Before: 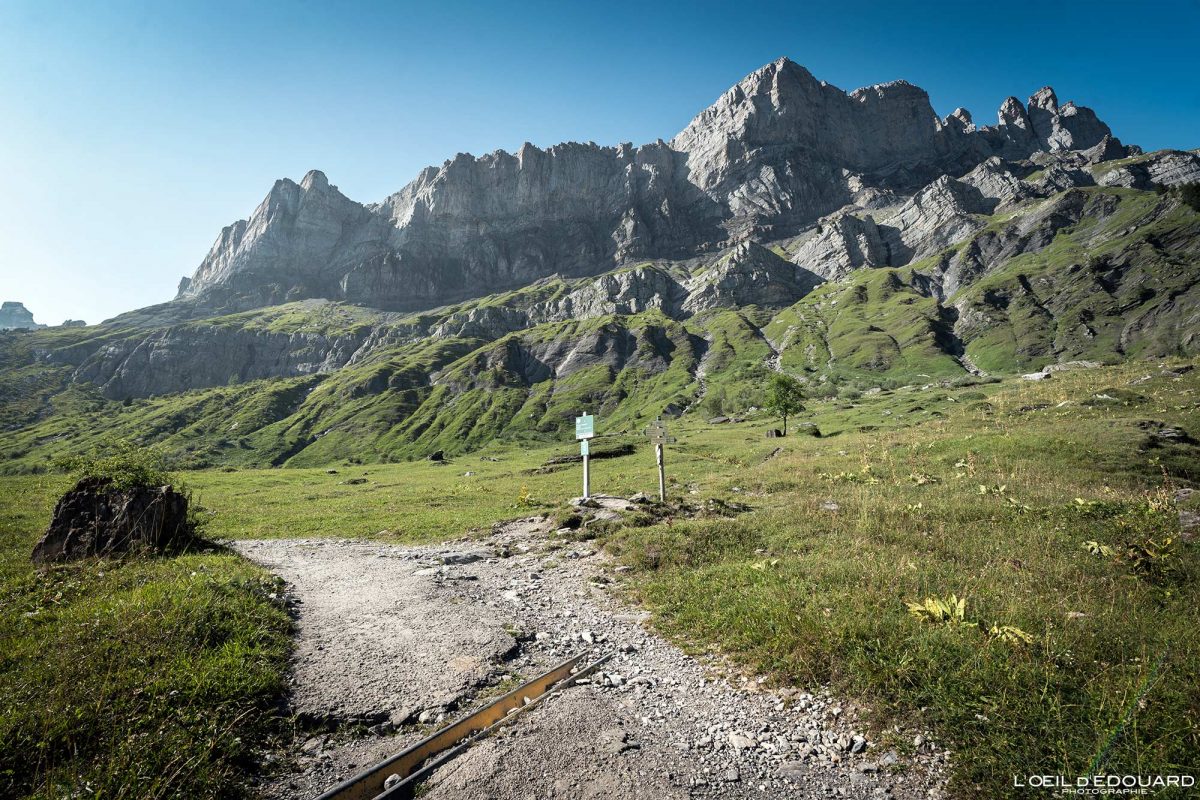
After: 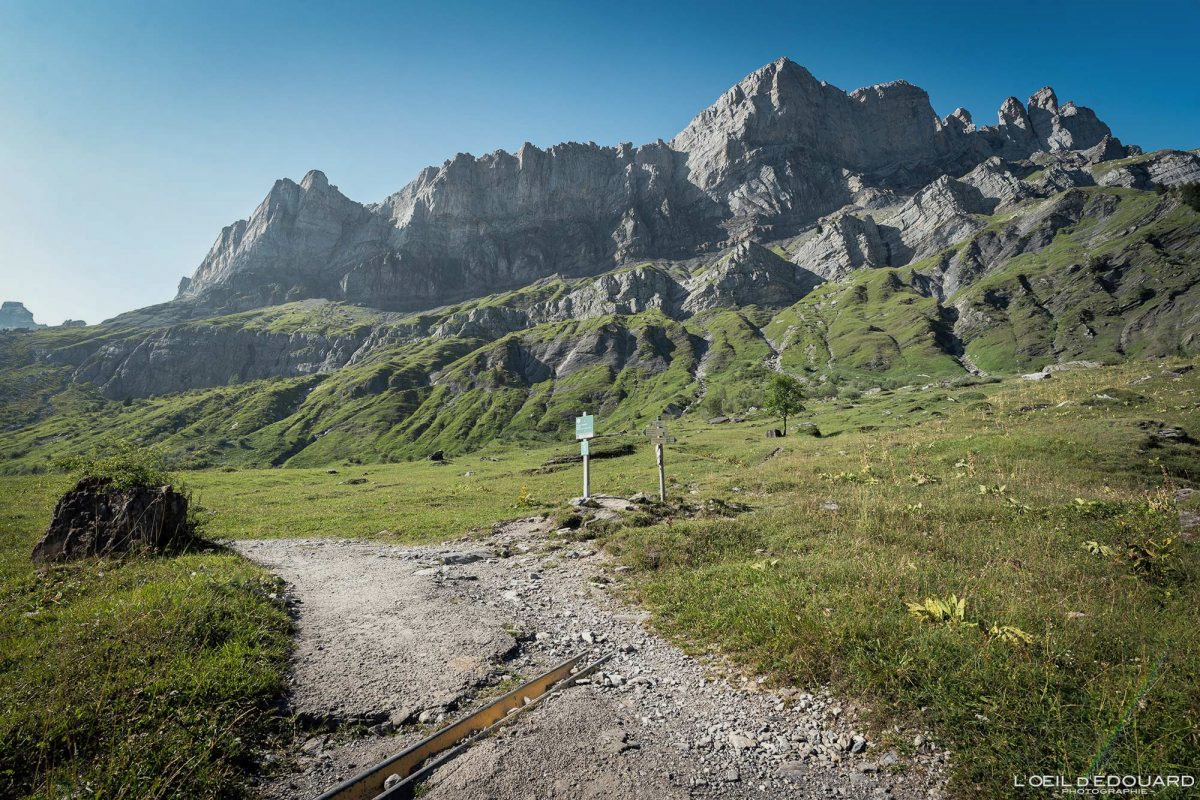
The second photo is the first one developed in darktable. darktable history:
shadows and highlights: on, module defaults
exposure: exposure -0.174 EV, compensate highlight preservation false
